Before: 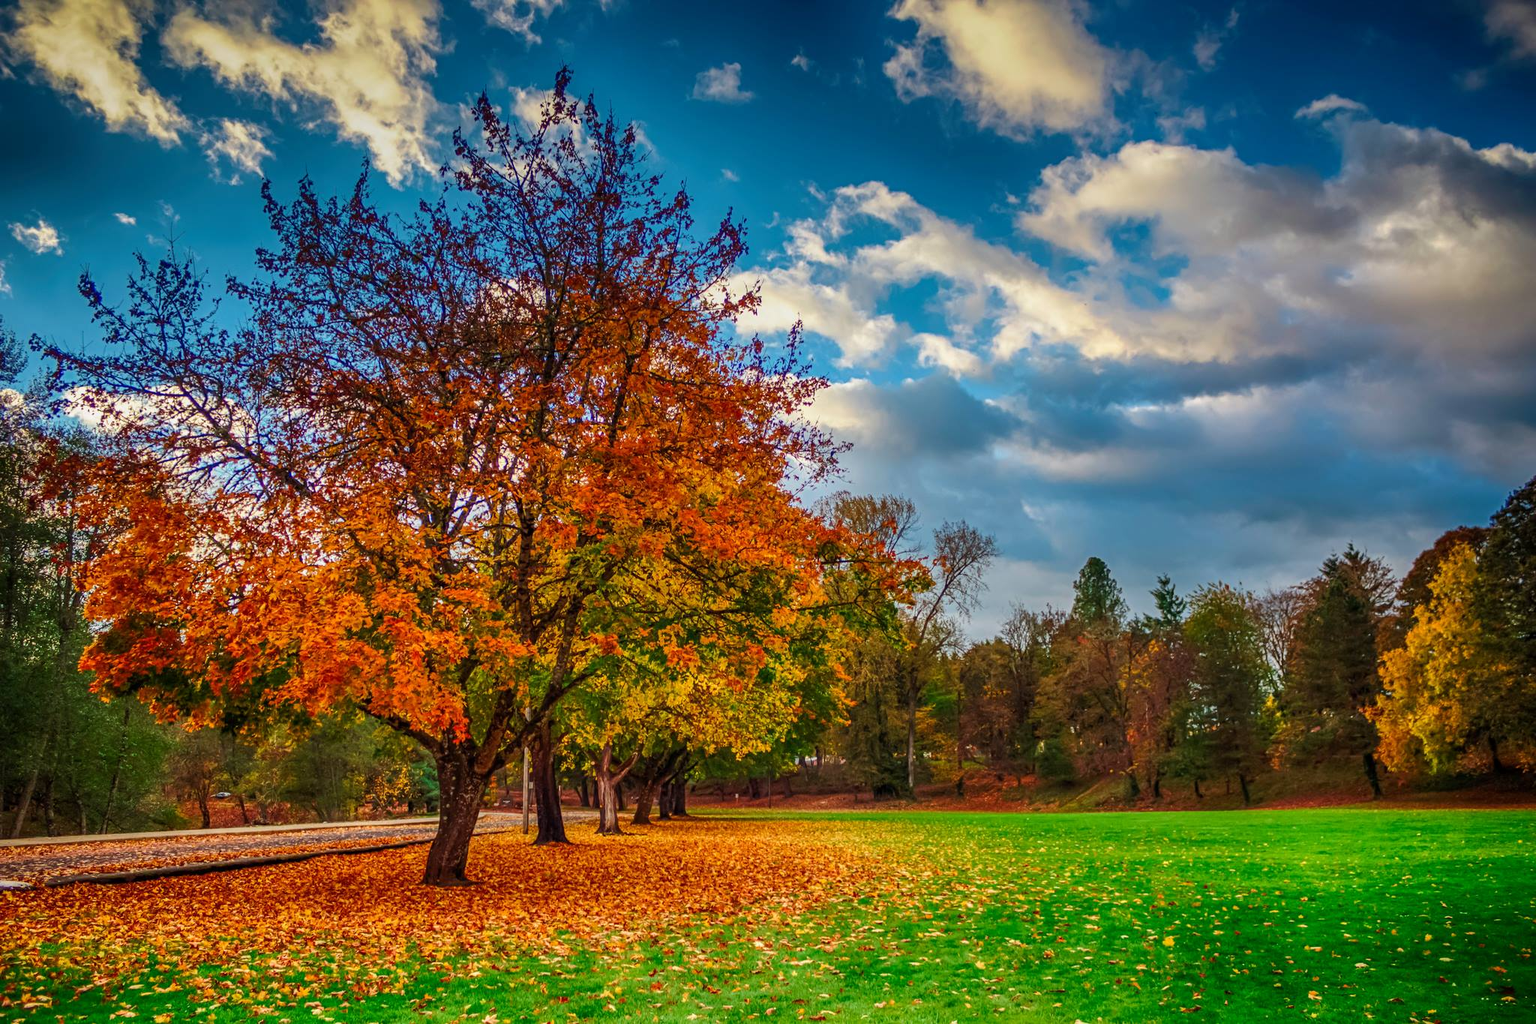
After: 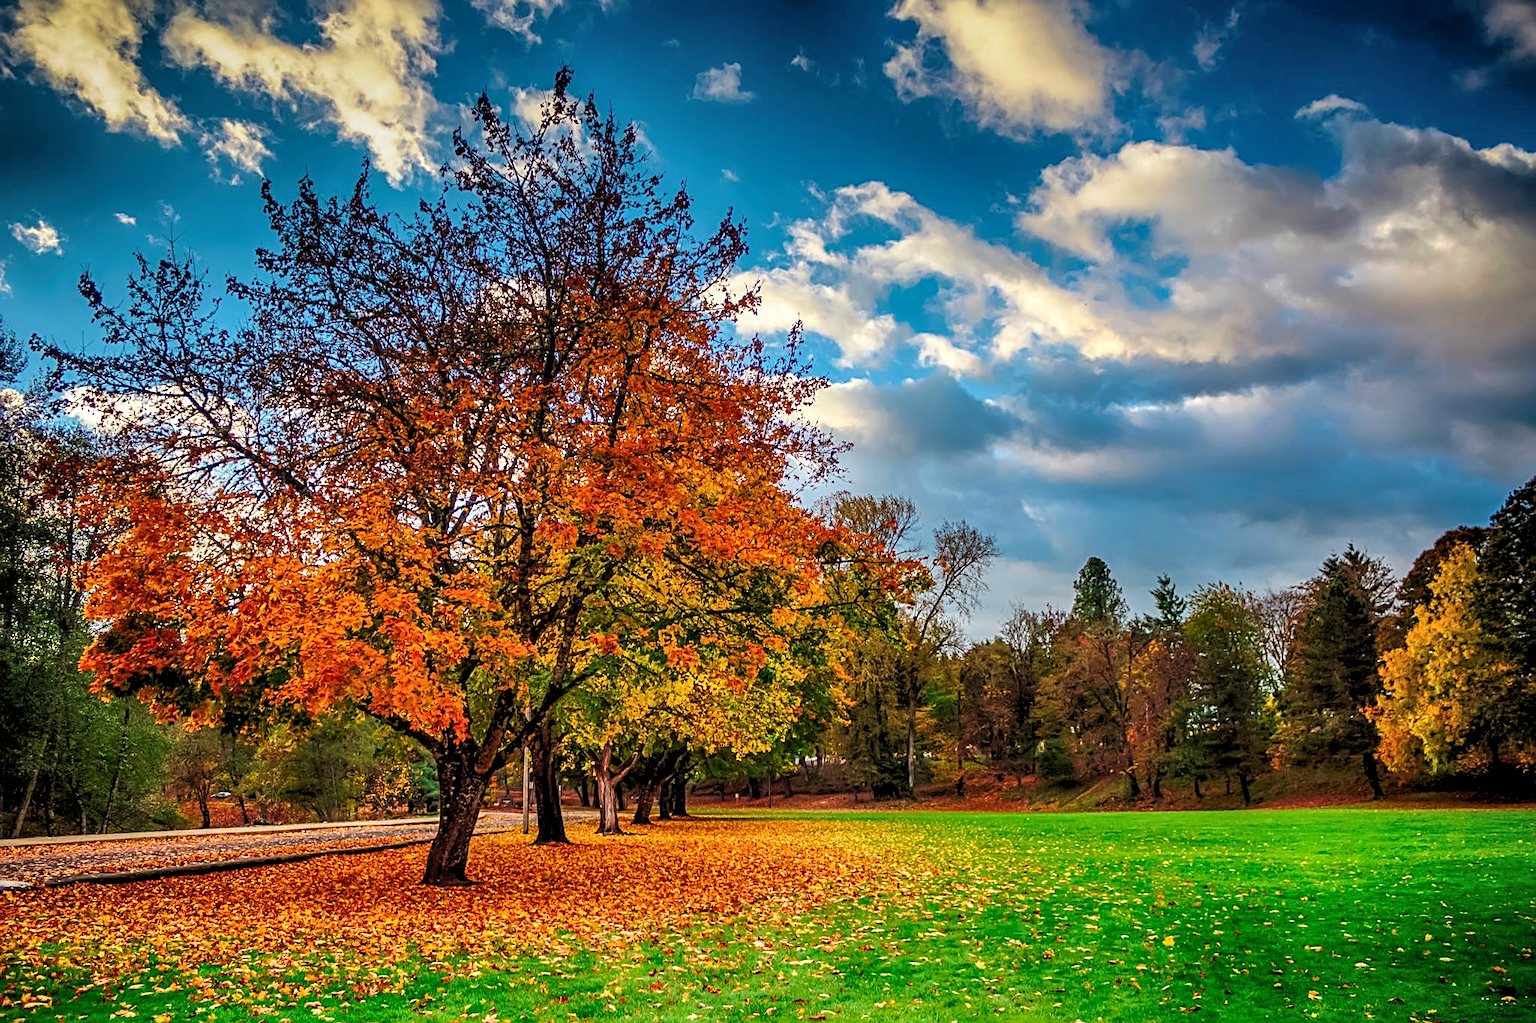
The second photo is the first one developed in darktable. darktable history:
shadows and highlights: shadows 37.27, highlights -28.18, soften with gaussian
sharpen: on, module defaults
rgb levels: levels [[0.01, 0.419, 0.839], [0, 0.5, 1], [0, 0.5, 1]]
